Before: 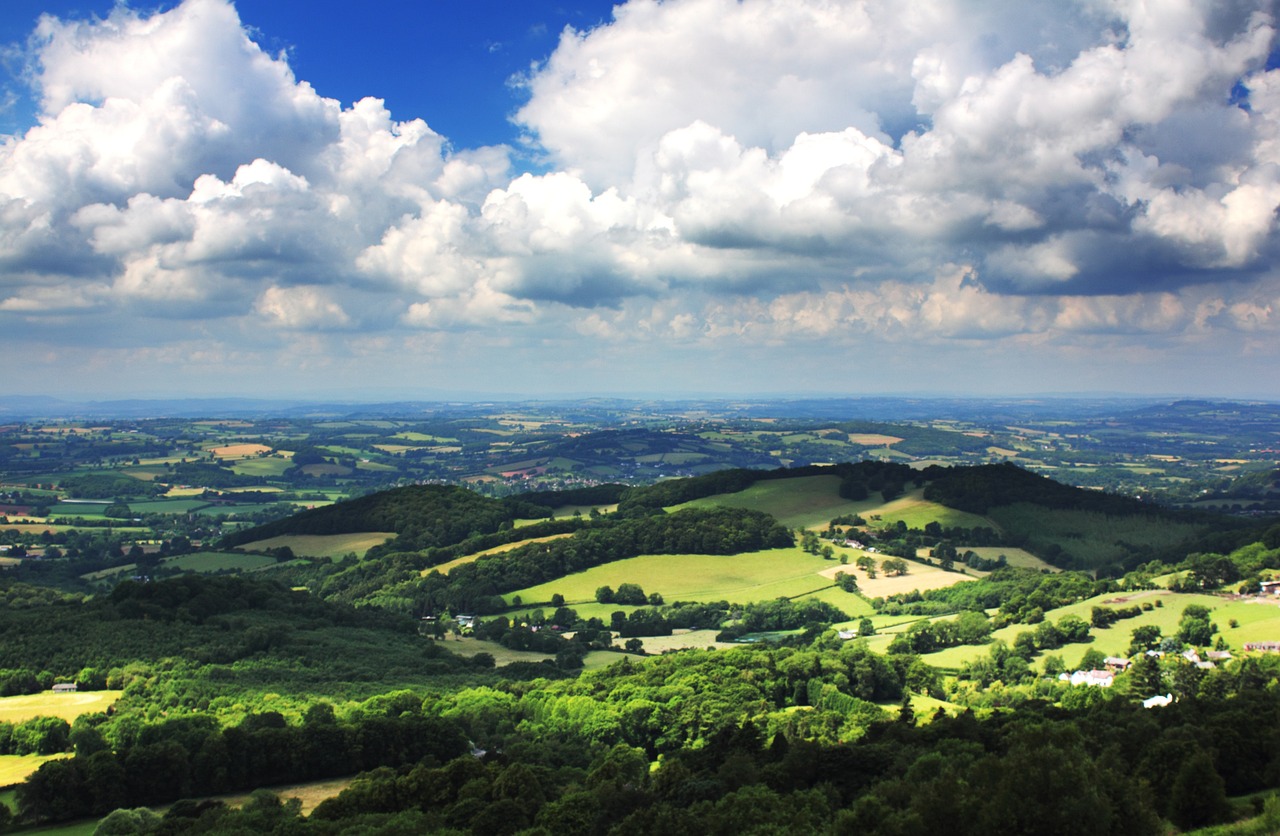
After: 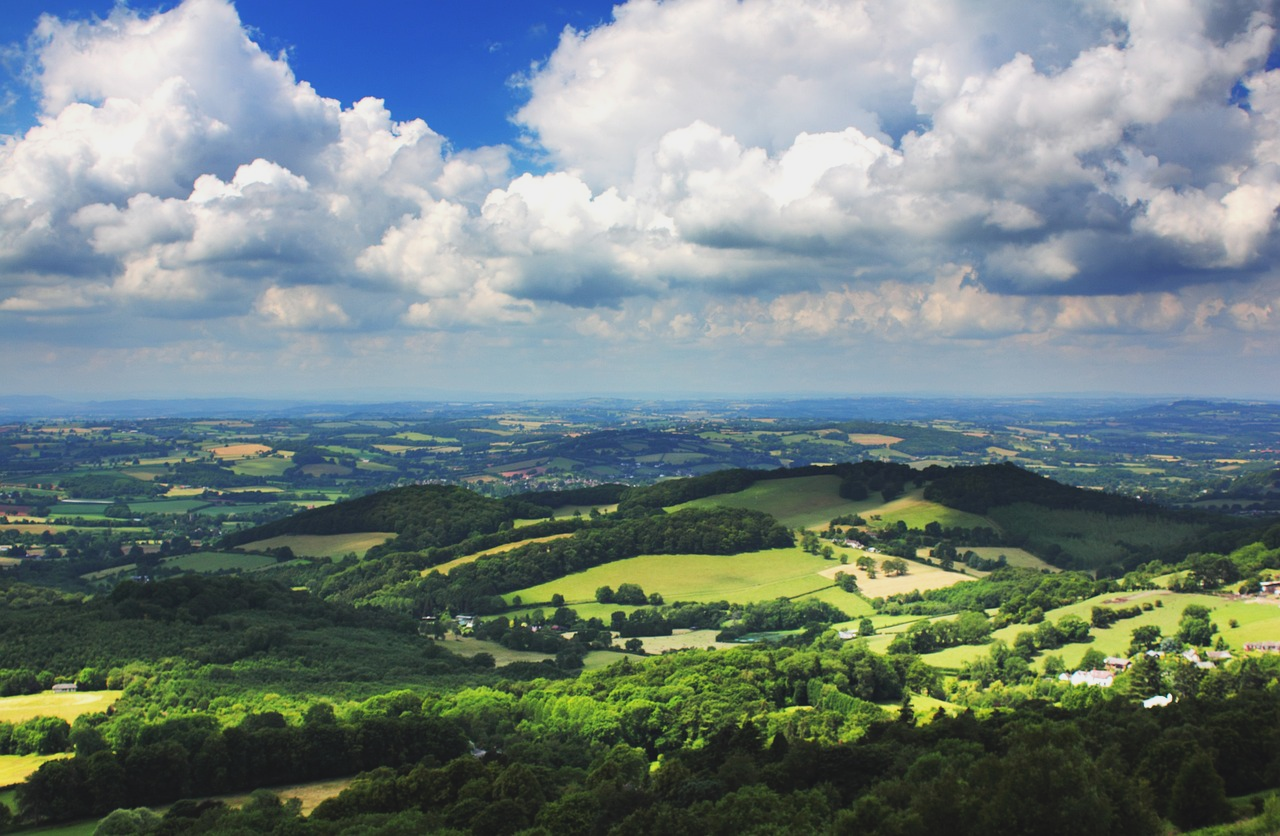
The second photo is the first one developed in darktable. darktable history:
white balance: emerald 1
contrast brightness saturation: contrast -0.11
